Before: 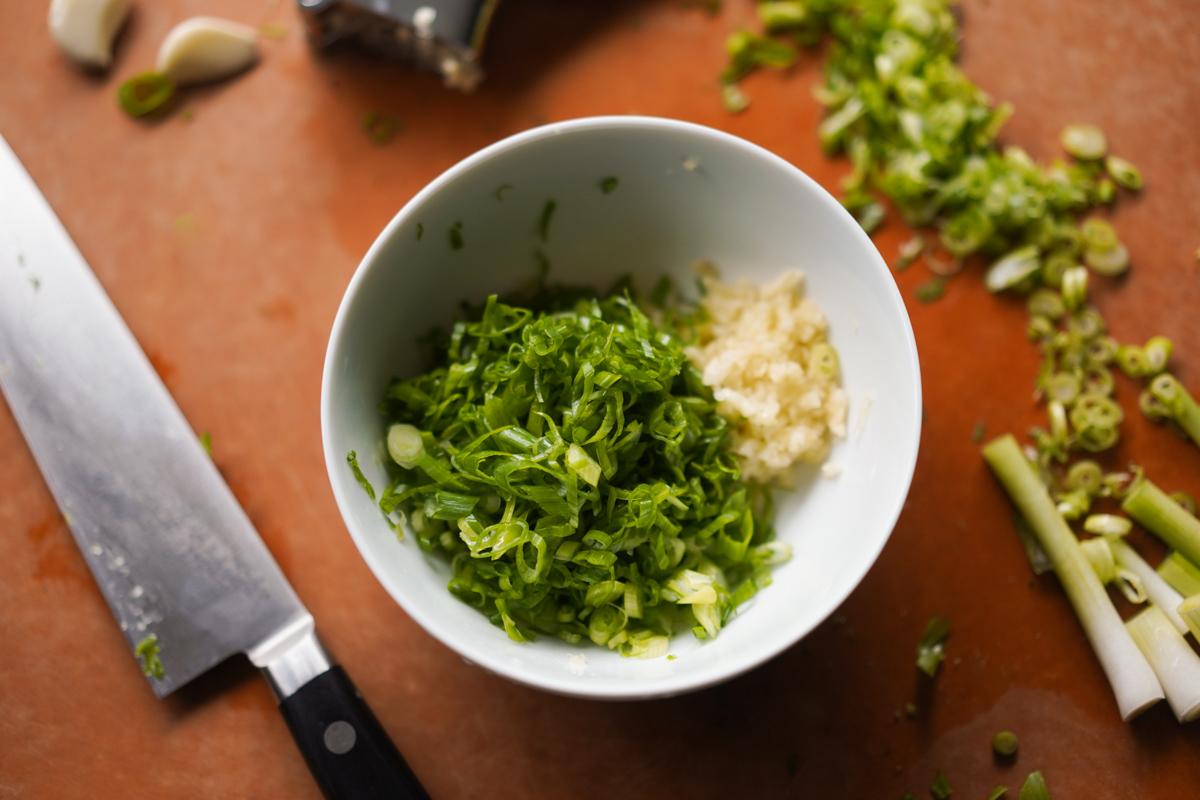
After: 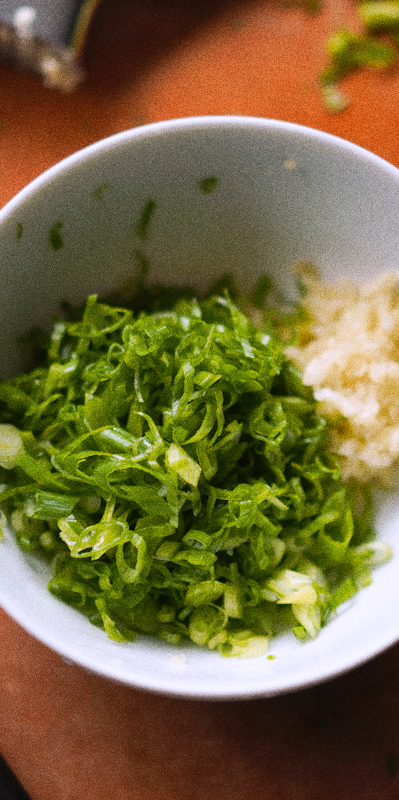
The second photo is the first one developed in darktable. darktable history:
white balance: red 1.004, blue 1.096
base curve: curves: ch0 [(0, 0) (0.297, 0.298) (1, 1)], preserve colors none
levels: levels [0, 0.478, 1]
crop: left 33.36%, right 33.36%
shadows and highlights: highlights color adjustment 0%, soften with gaussian
grain: coarseness 0.09 ISO, strength 40%
